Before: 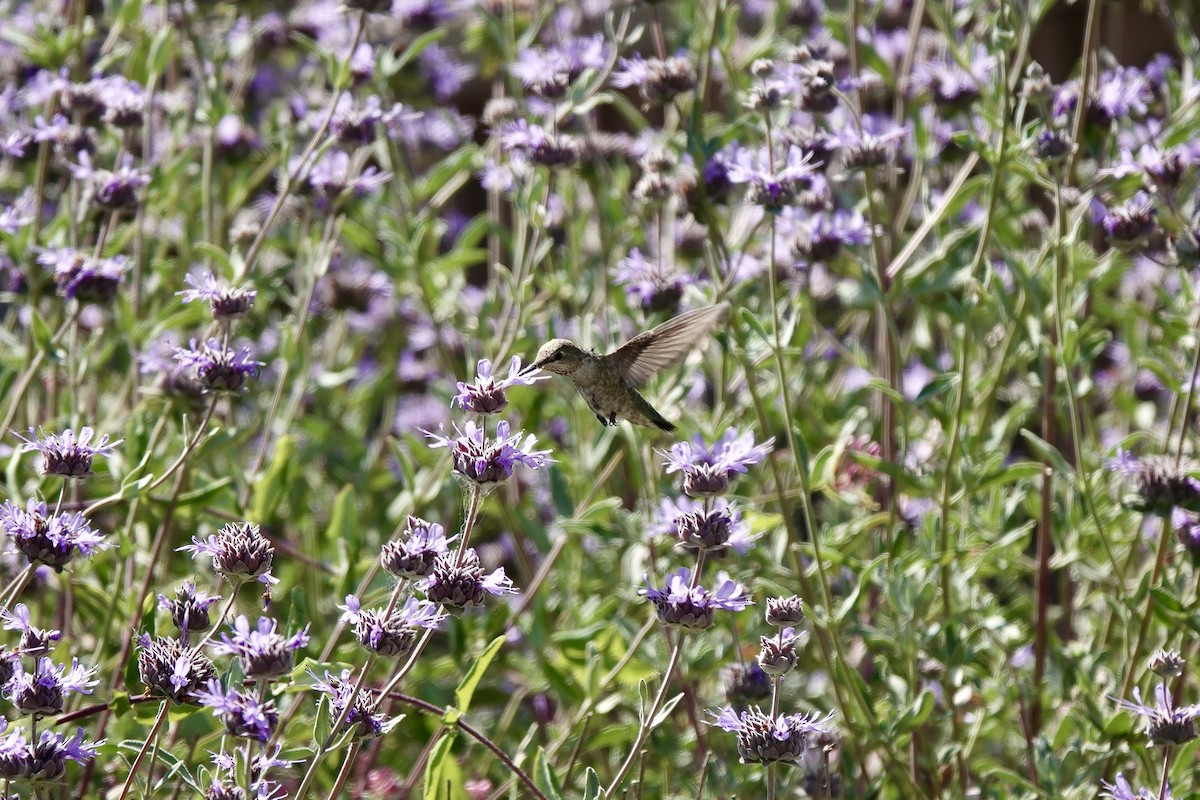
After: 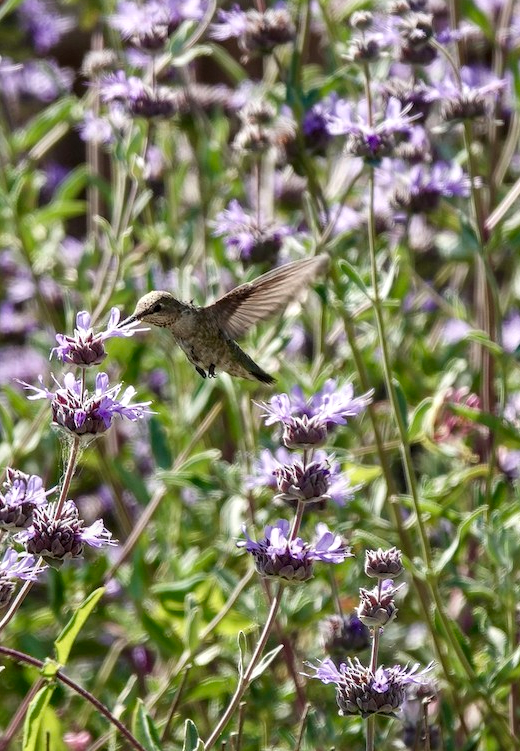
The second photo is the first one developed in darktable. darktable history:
crop: left 33.452%, top 6.025%, right 23.155%
local contrast: on, module defaults
